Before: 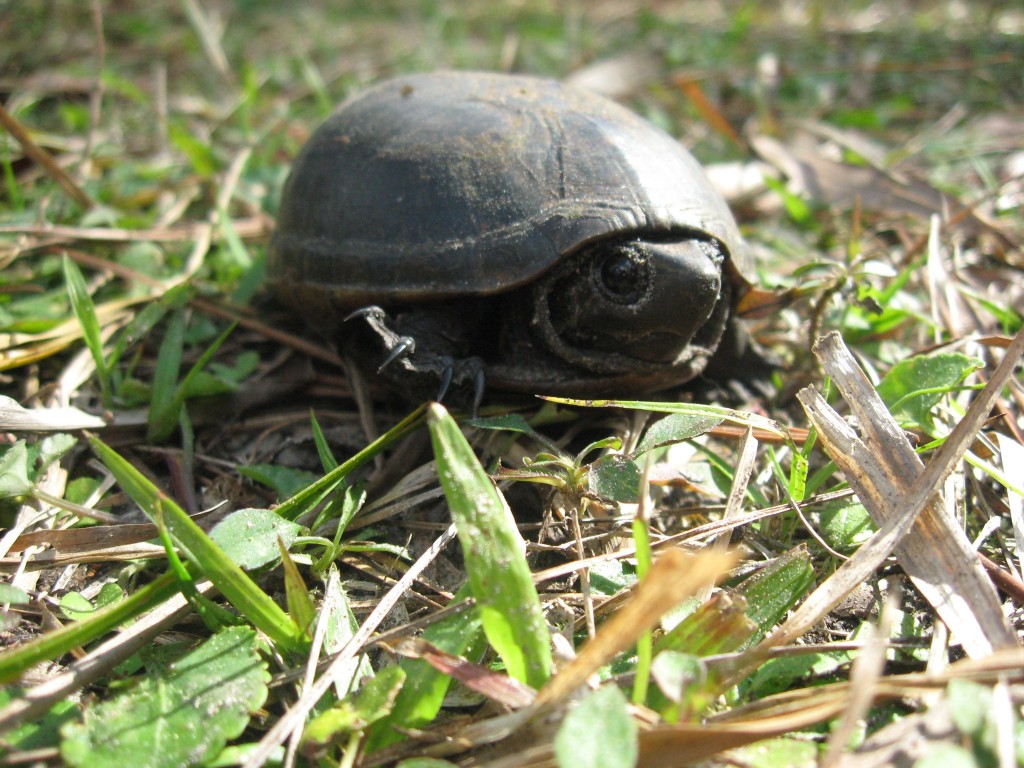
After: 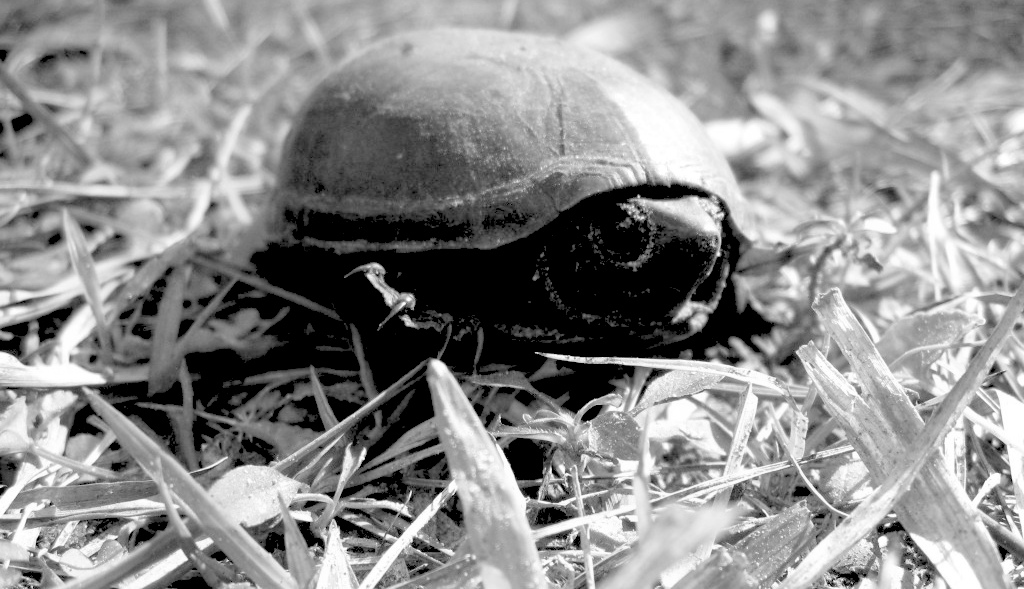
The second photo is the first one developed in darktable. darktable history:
crop: top 5.667%, bottom 17.637%
monochrome: on, module defaults
rgb levels: levels [[0.027, 0.429, 0.996], [0, 0.5, 1], [0, 0.5, 1]]
